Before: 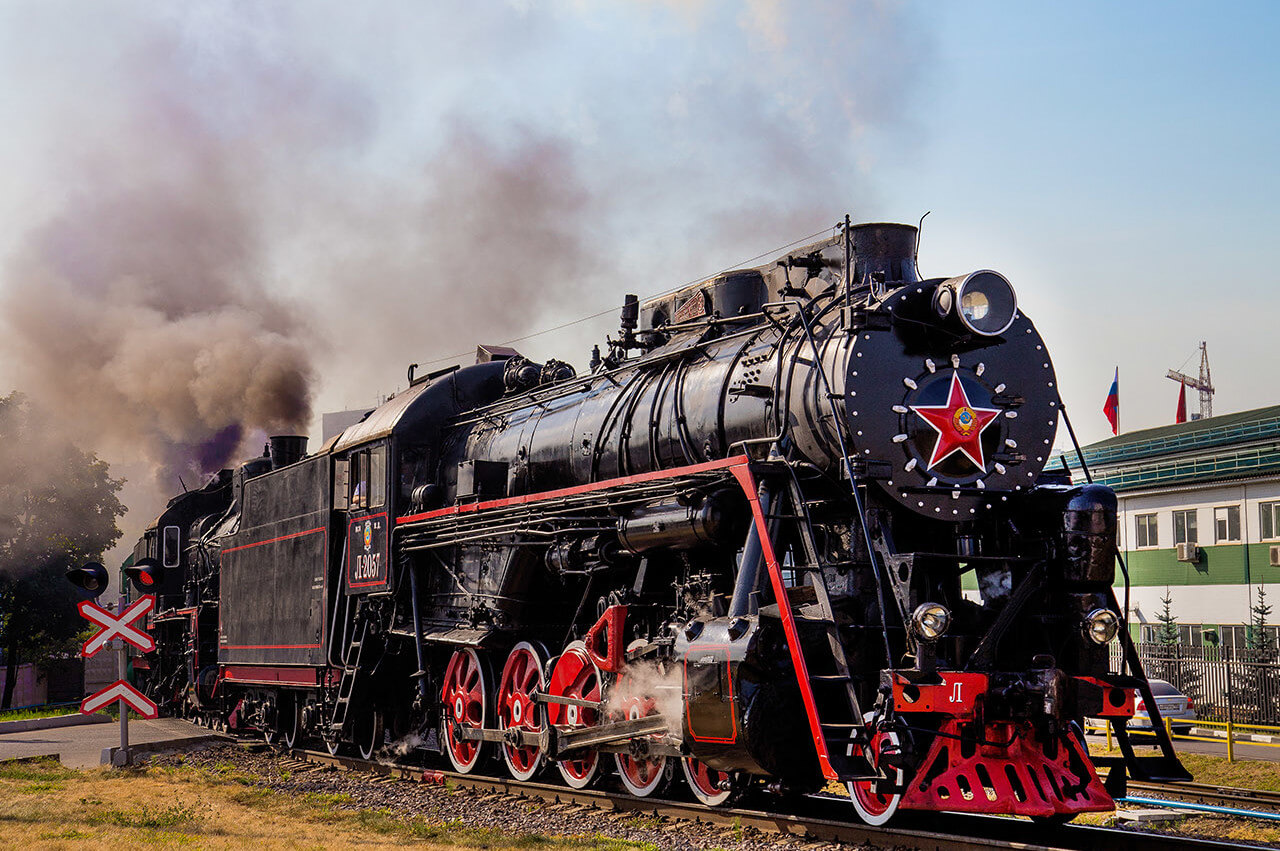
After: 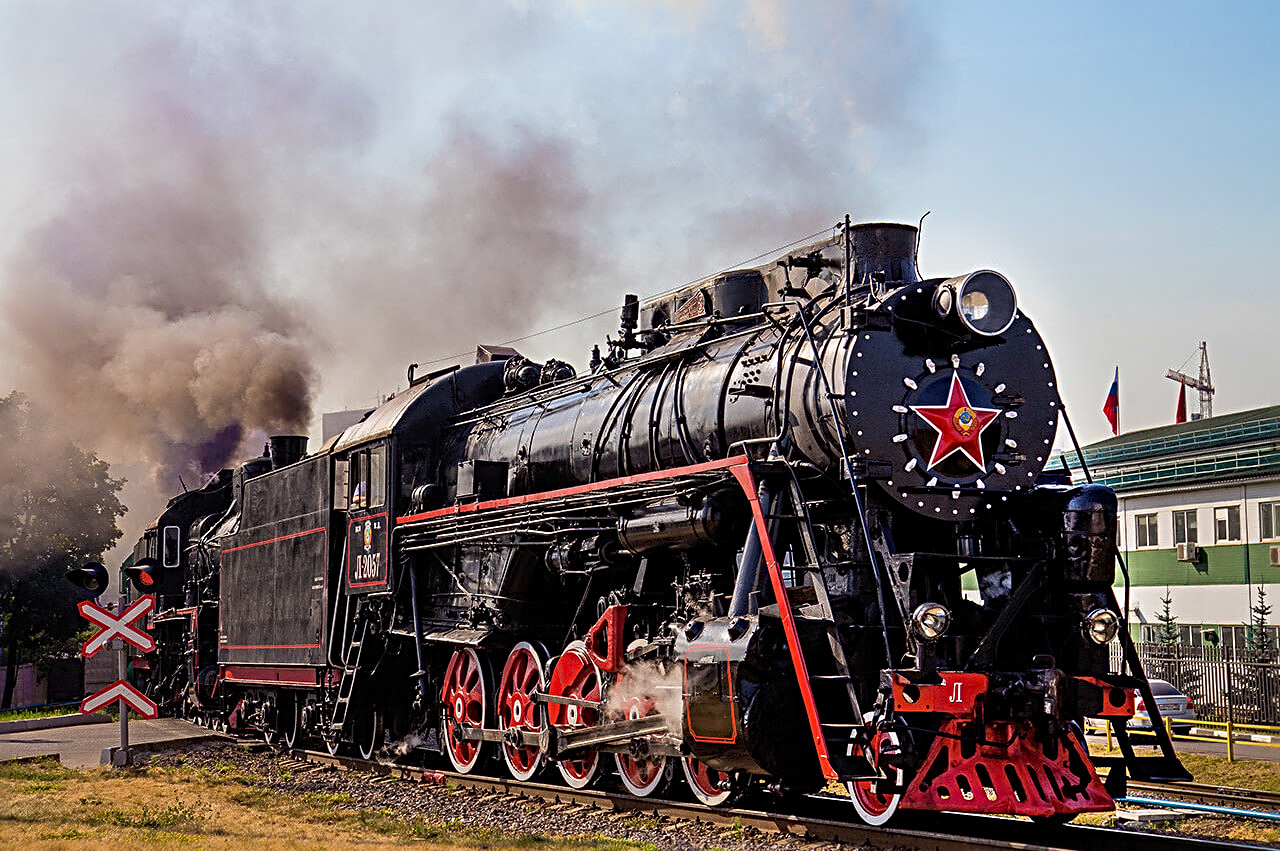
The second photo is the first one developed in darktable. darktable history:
sharpen: radius 3.971
local contrast: mode bilateral grid, contrast 10, coarseness 25, detail 115%, midtone range 0.2
